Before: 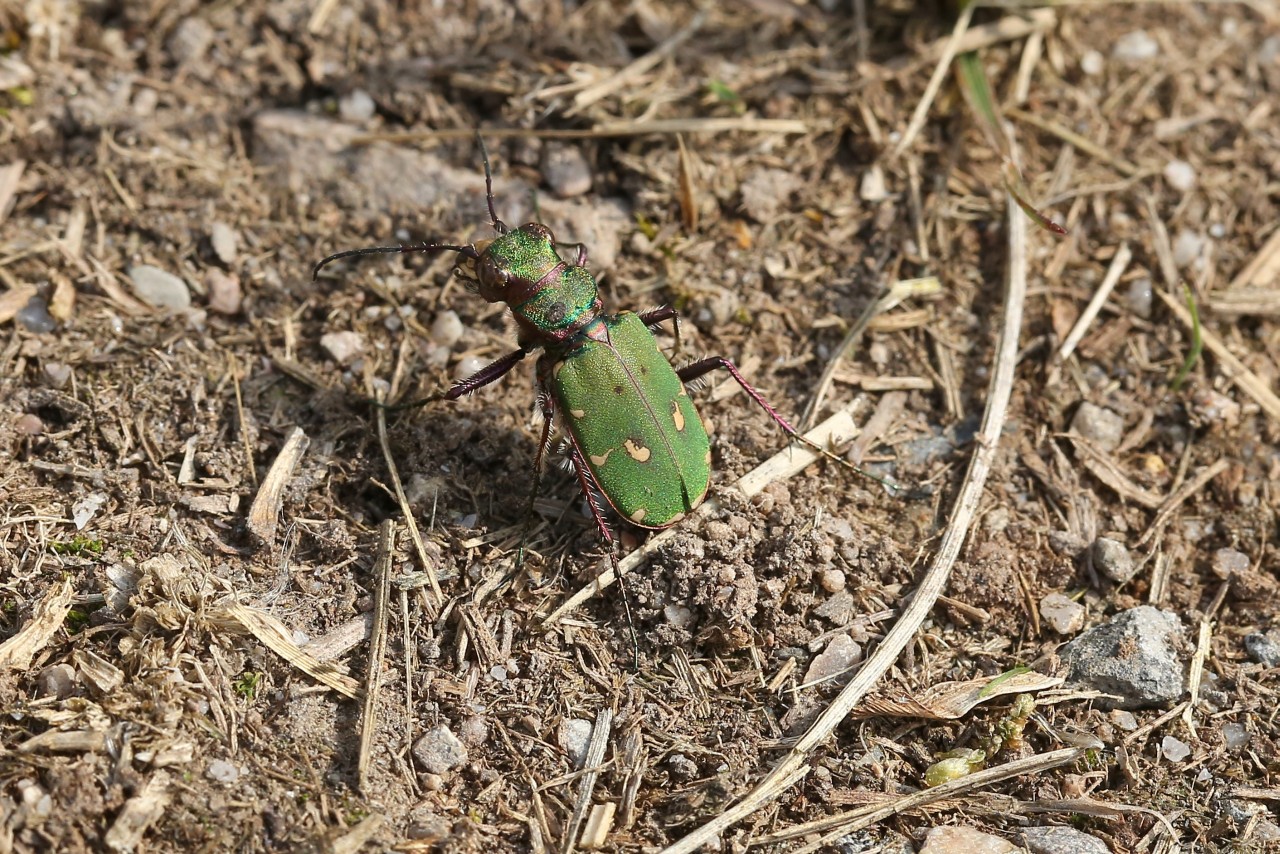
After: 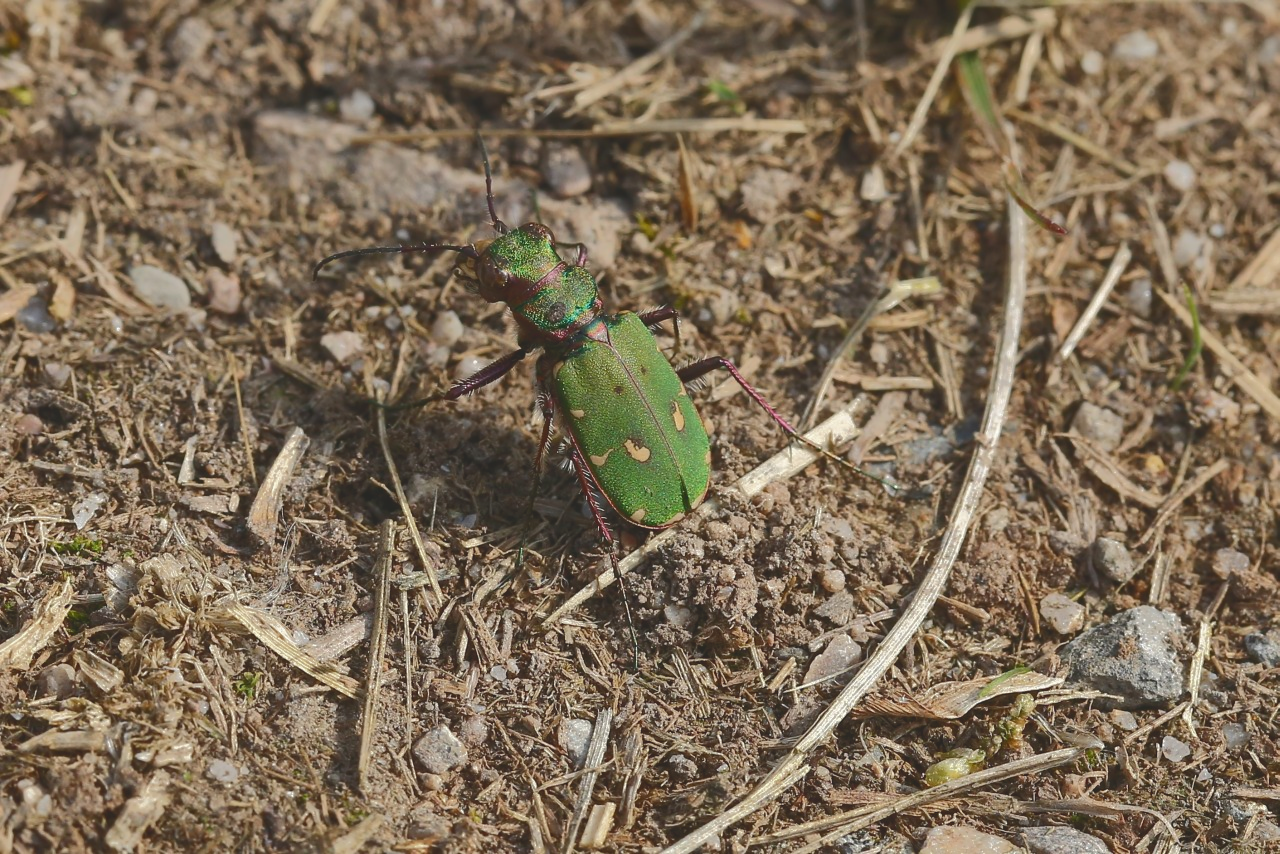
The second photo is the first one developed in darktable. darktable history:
tone curve: curves: ch0 [(0, 0) (0.003, 0.149) (0.011, 0.152) (0.025, 0.154) (0.044, 0.164) (0.069, 0.179) (0.1, 0.194) (0.136, 0.211) (0.177, 0.232) (0.224, 0.258) (0.277, 0.289) (0.335, 0.326) (0.399, 0.371) (0.468, 0.438) (0.543, 0.504) (0.623, 0.569) (0.709, 0.642) (0.801, 0.716) (0.898, 0.775) (1, 1)], color space Lab, independent channels, preserve colors none
